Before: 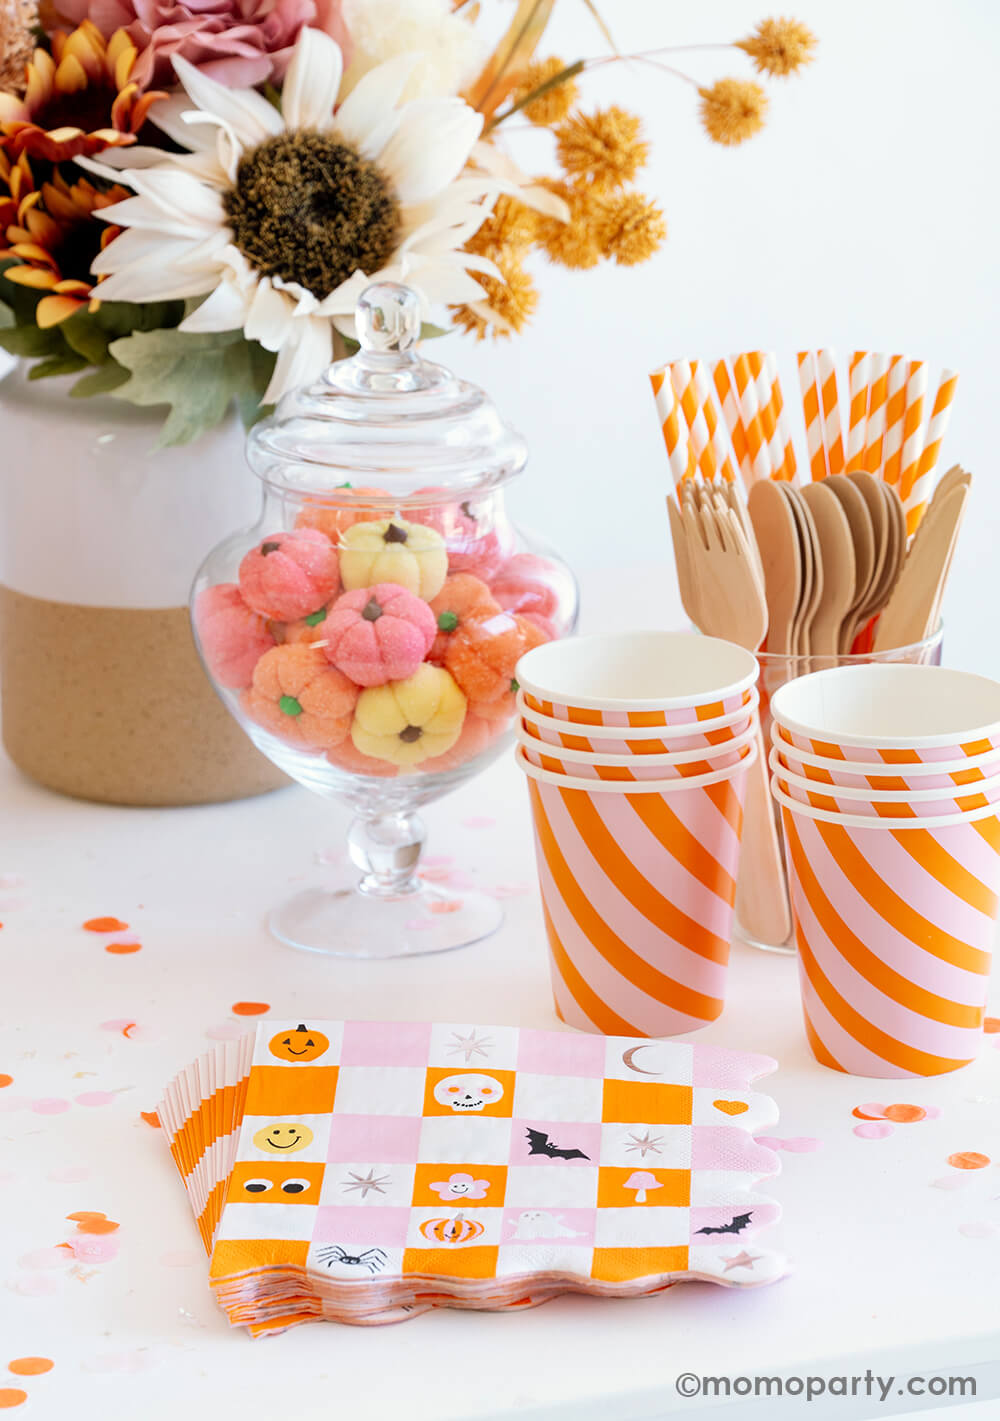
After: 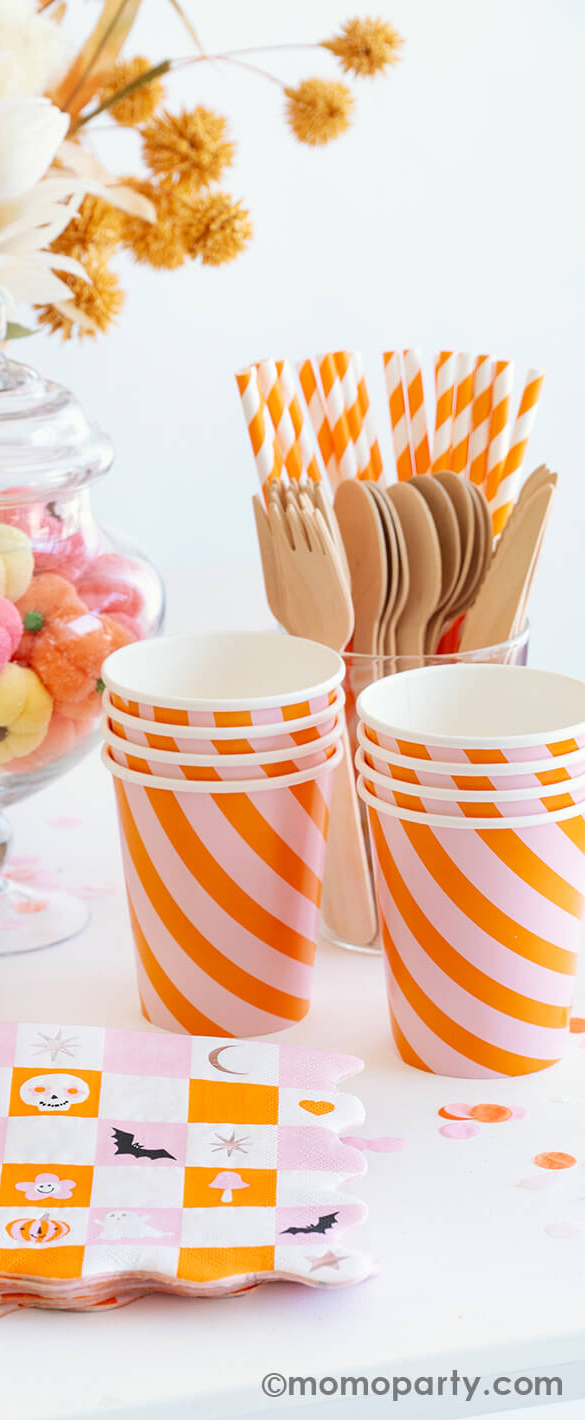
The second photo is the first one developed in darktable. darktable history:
crop: left 41.434%
